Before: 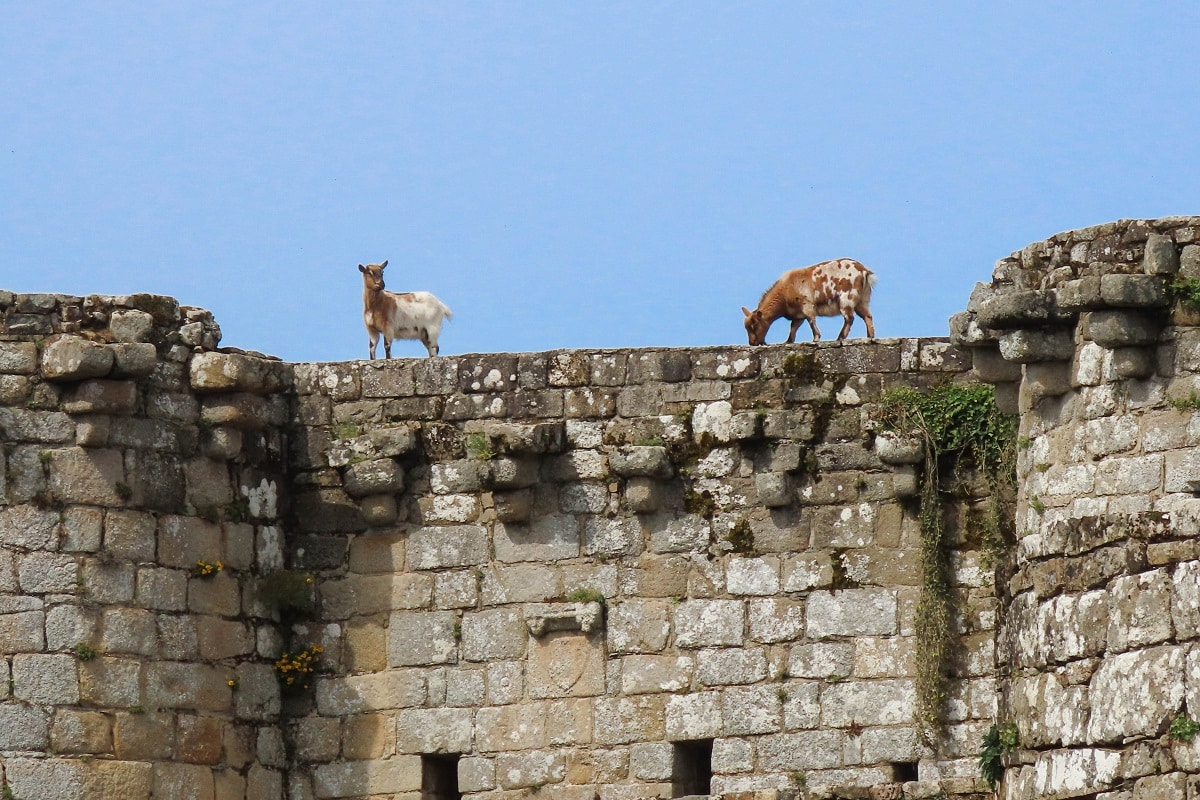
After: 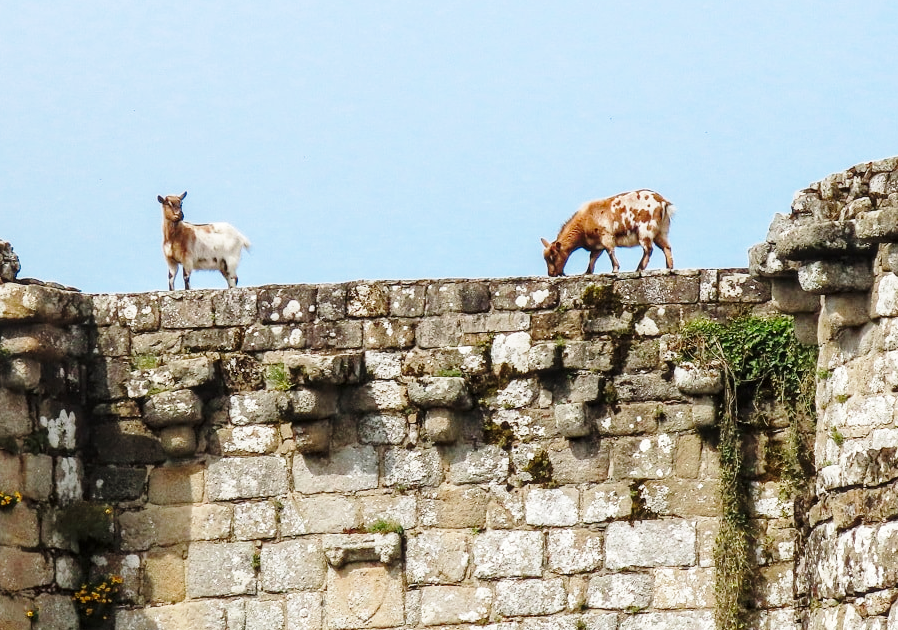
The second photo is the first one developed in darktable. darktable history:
base curve: curves: ch0 [(0, 0) (0.028, 0.03) (0.121, 0.232) (0.46, 0.748) (0.859, 0.968) (1, 1)], preserve colors none
crop: left 16.768%, top 8.653%, right 8.362%, bottom 12.485%
local contrast: on, module defaults
